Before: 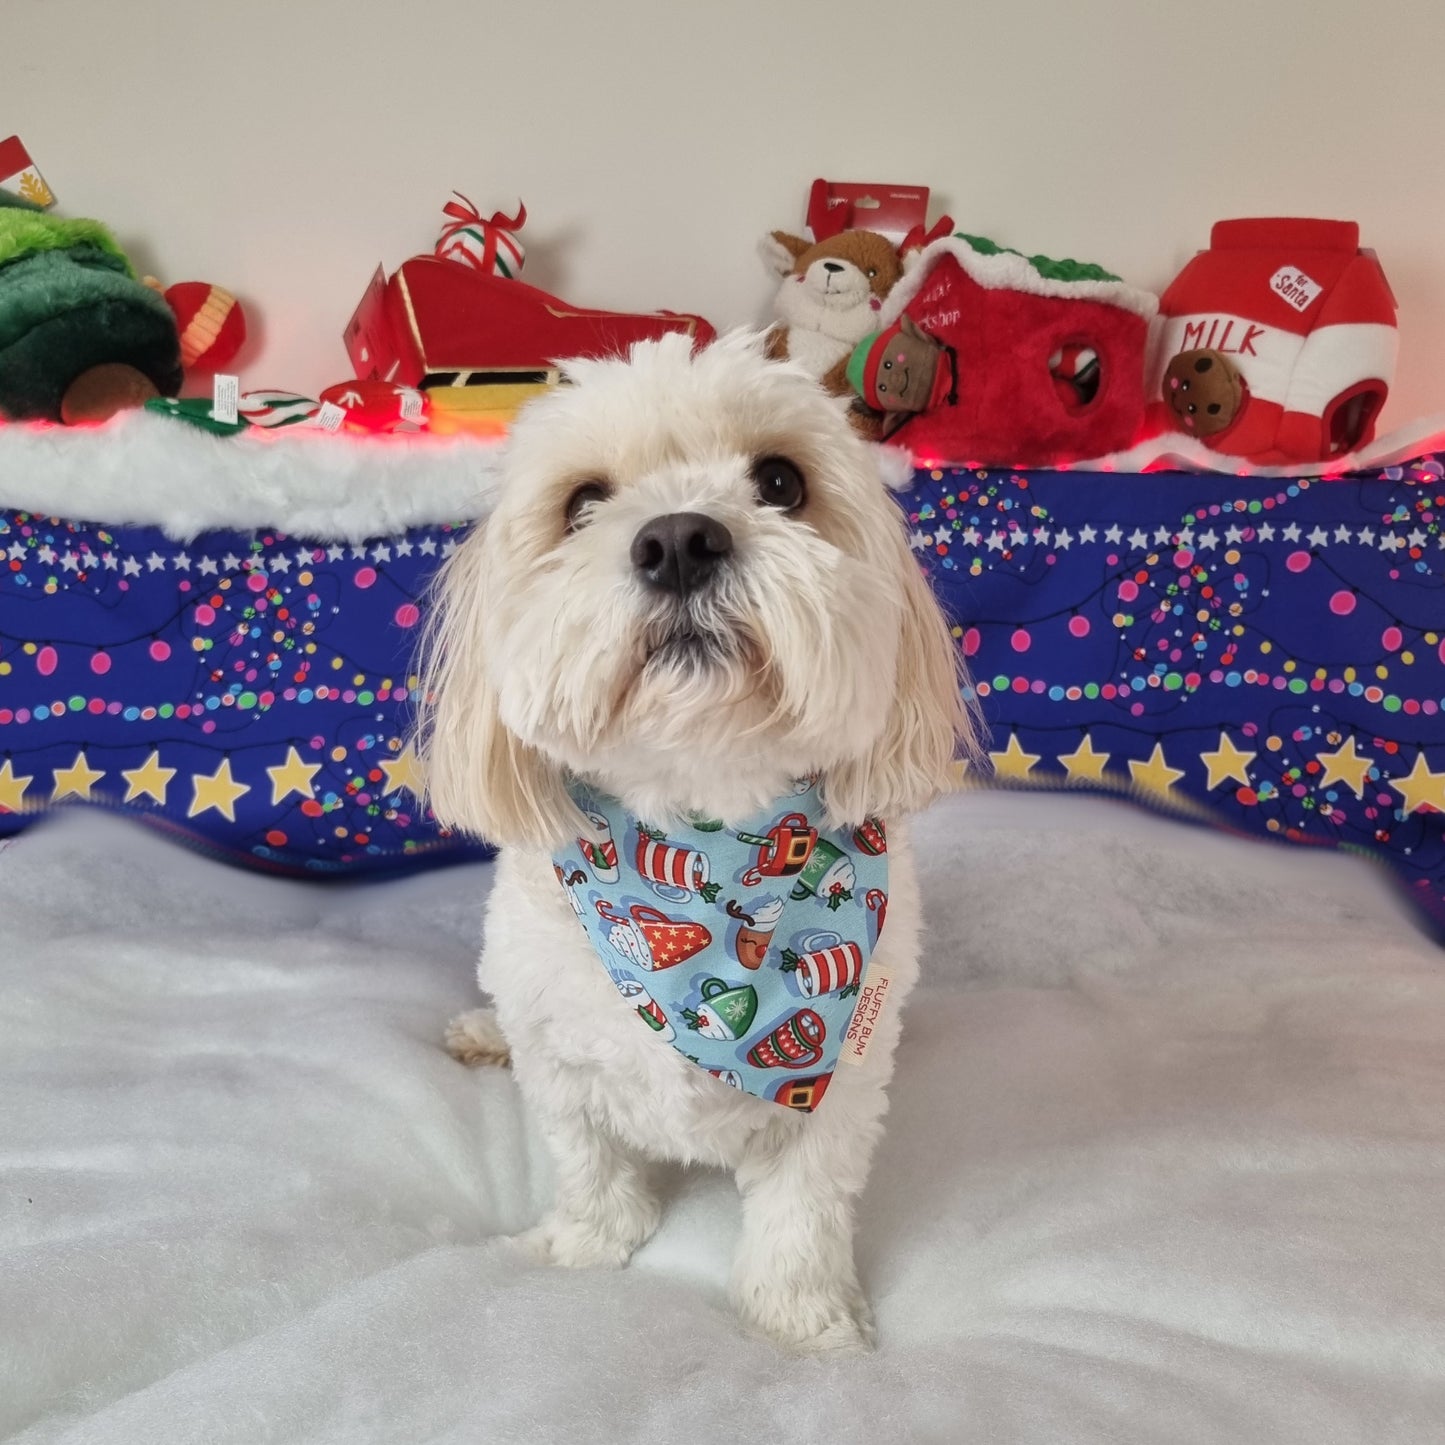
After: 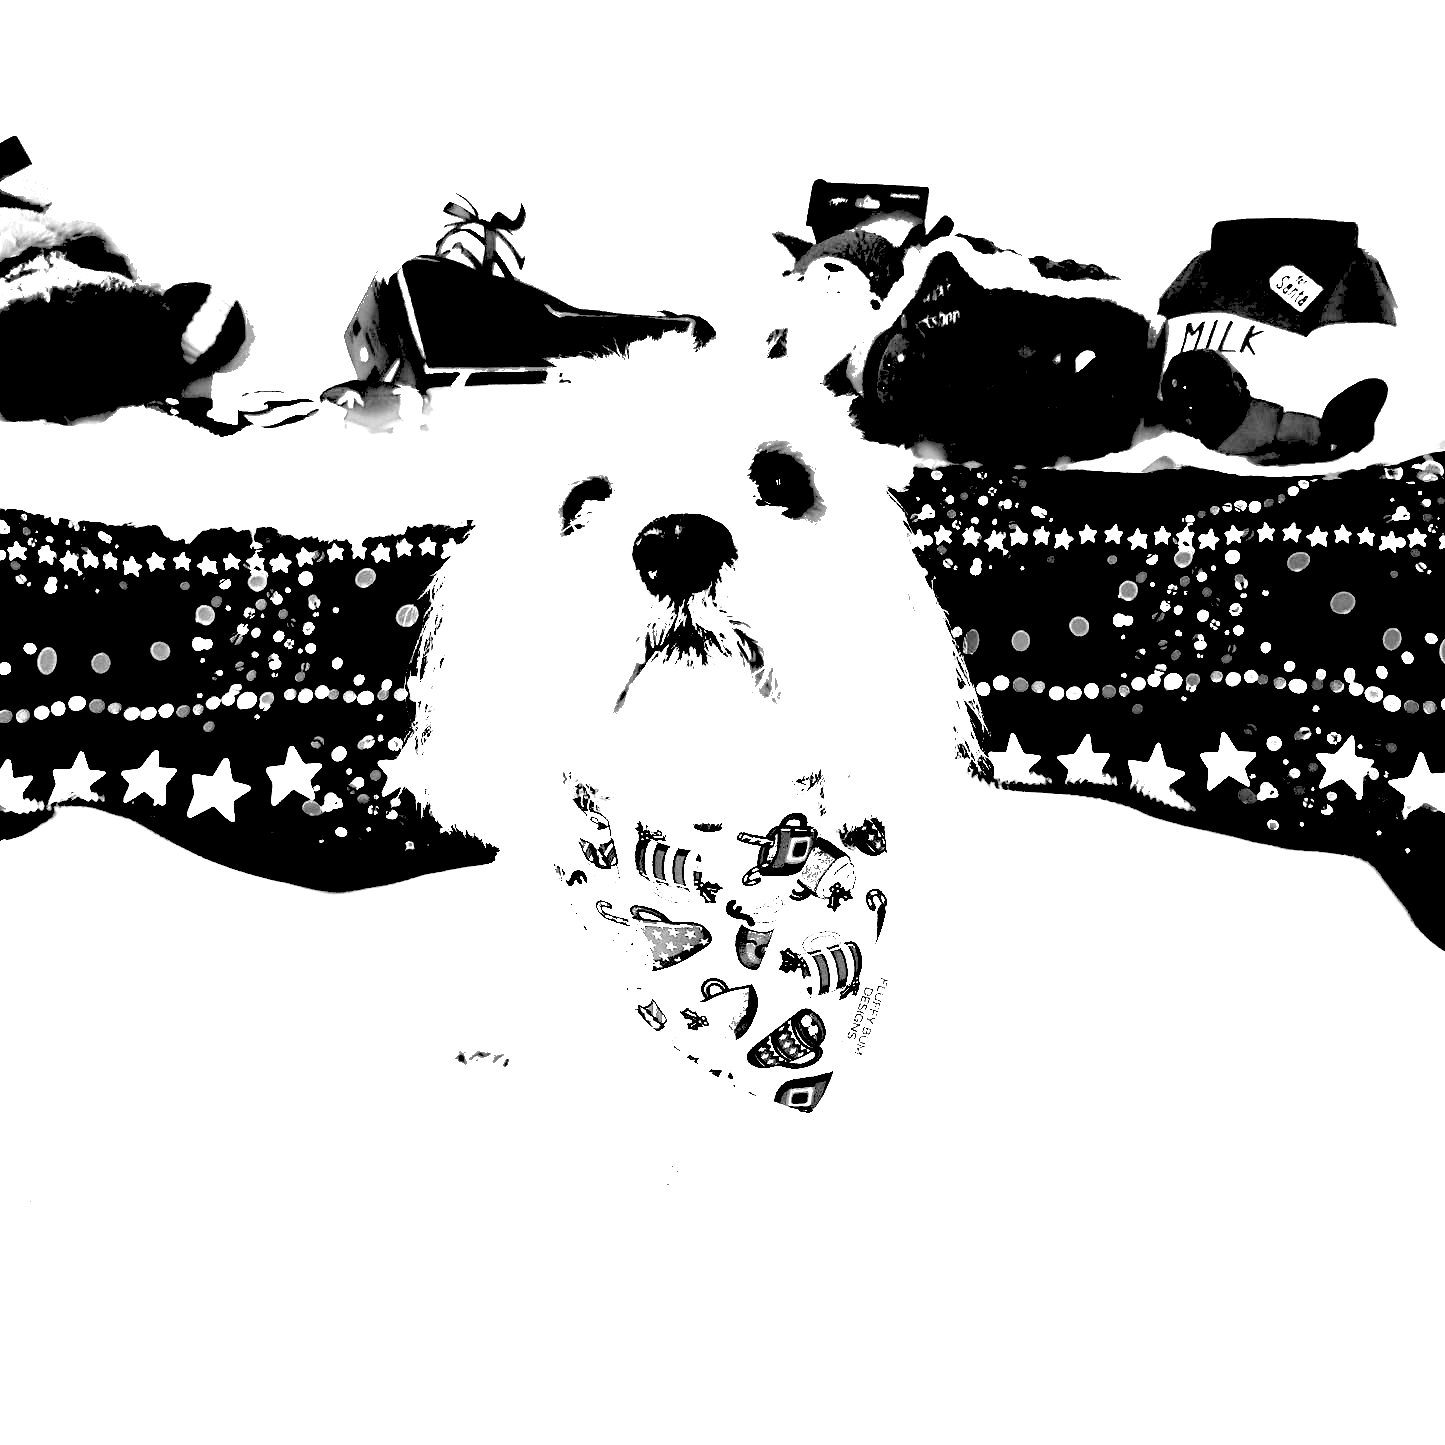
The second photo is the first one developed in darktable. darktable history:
exposure: black level correction 0.1, exposure 3 EV, compensate highlight preservation false
monochrome: on, module defaults
